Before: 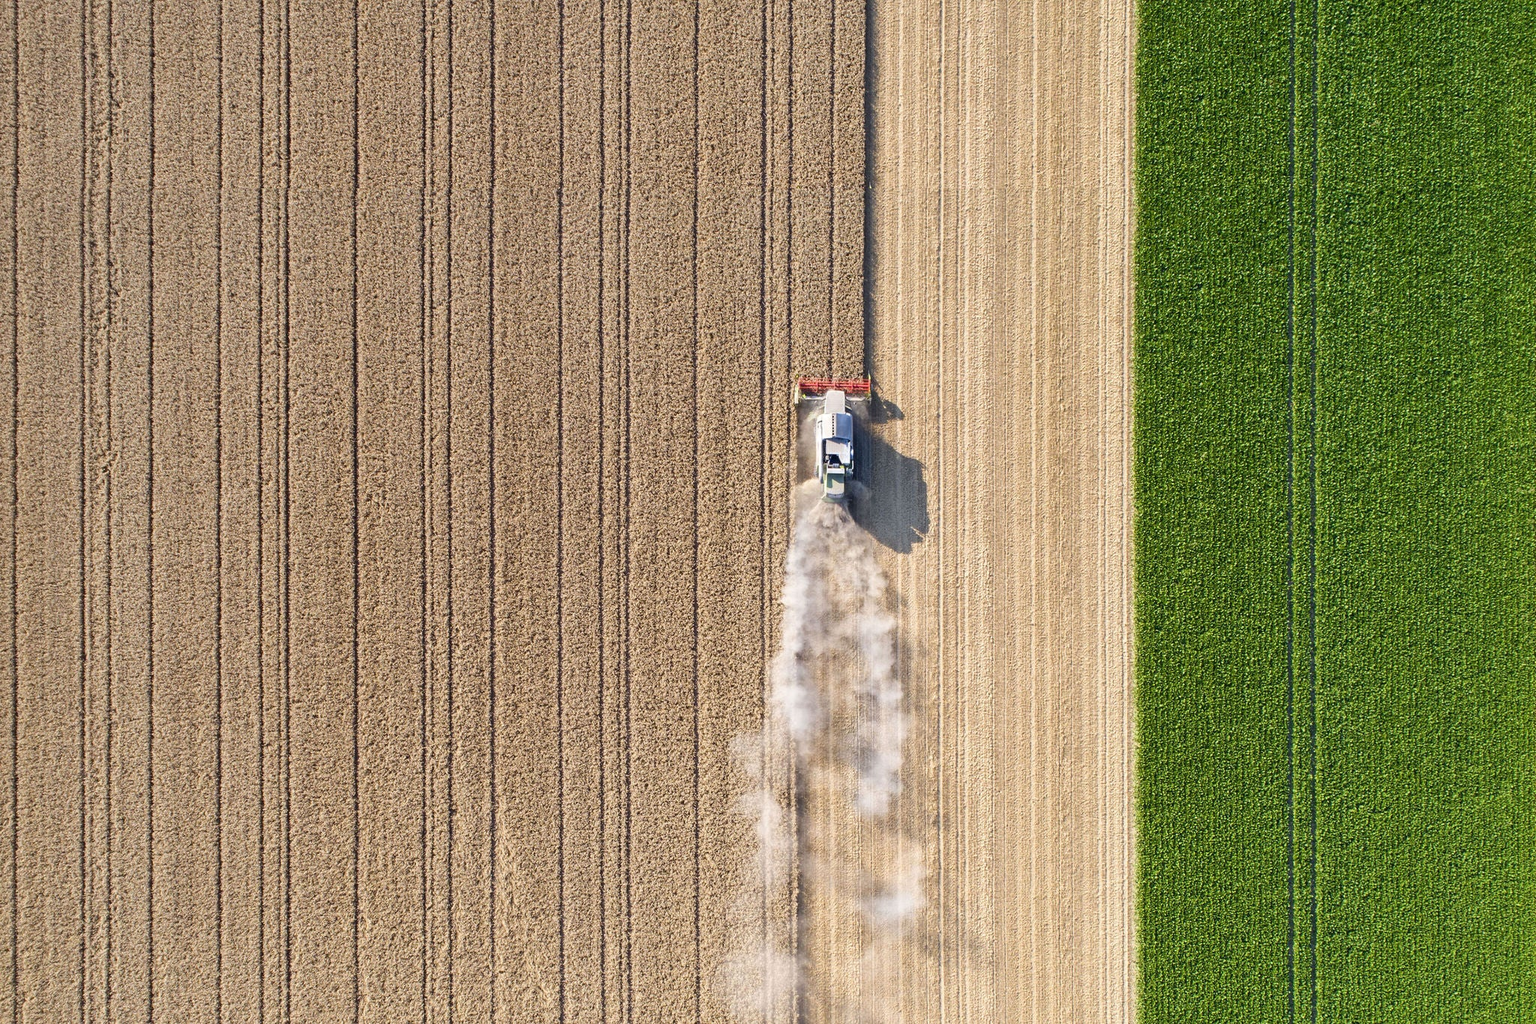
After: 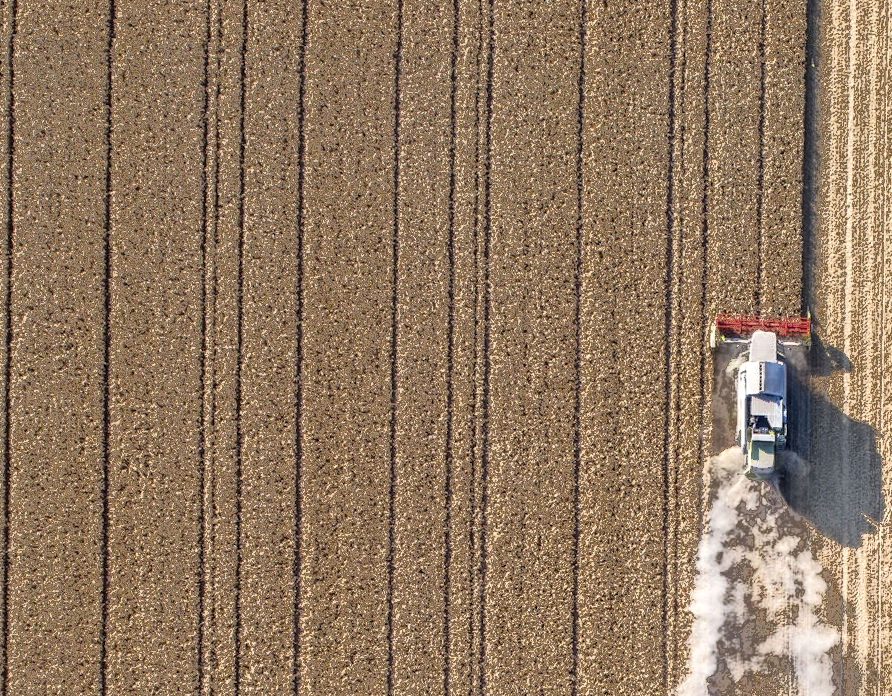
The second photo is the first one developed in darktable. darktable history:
crop: left 20.248%, top 10.86%, right 35.675%, bottom 34.321%
rotate and perspective: rotation 0.679°, lens shift (horizontal) 0.136, crop left 0.009, crop right 0.991, crop top 0.078, crop bottom 0.95
local contrast: detail 130%
fill light: exposure -0.73 EV, center 0.69, width 2.2
